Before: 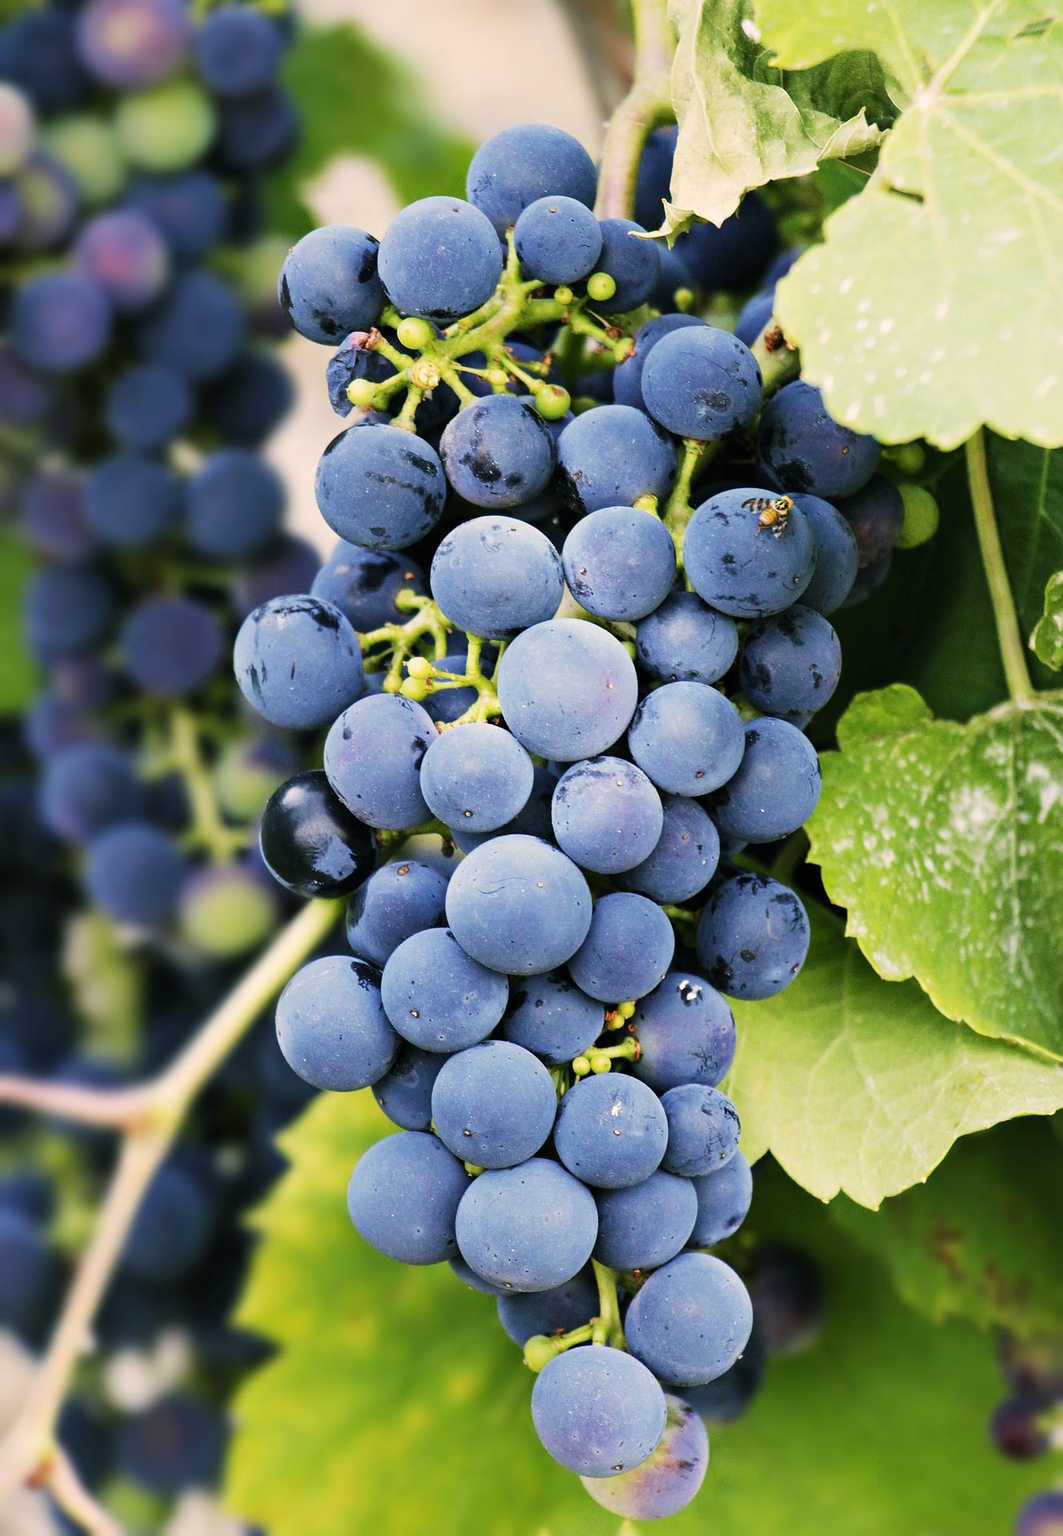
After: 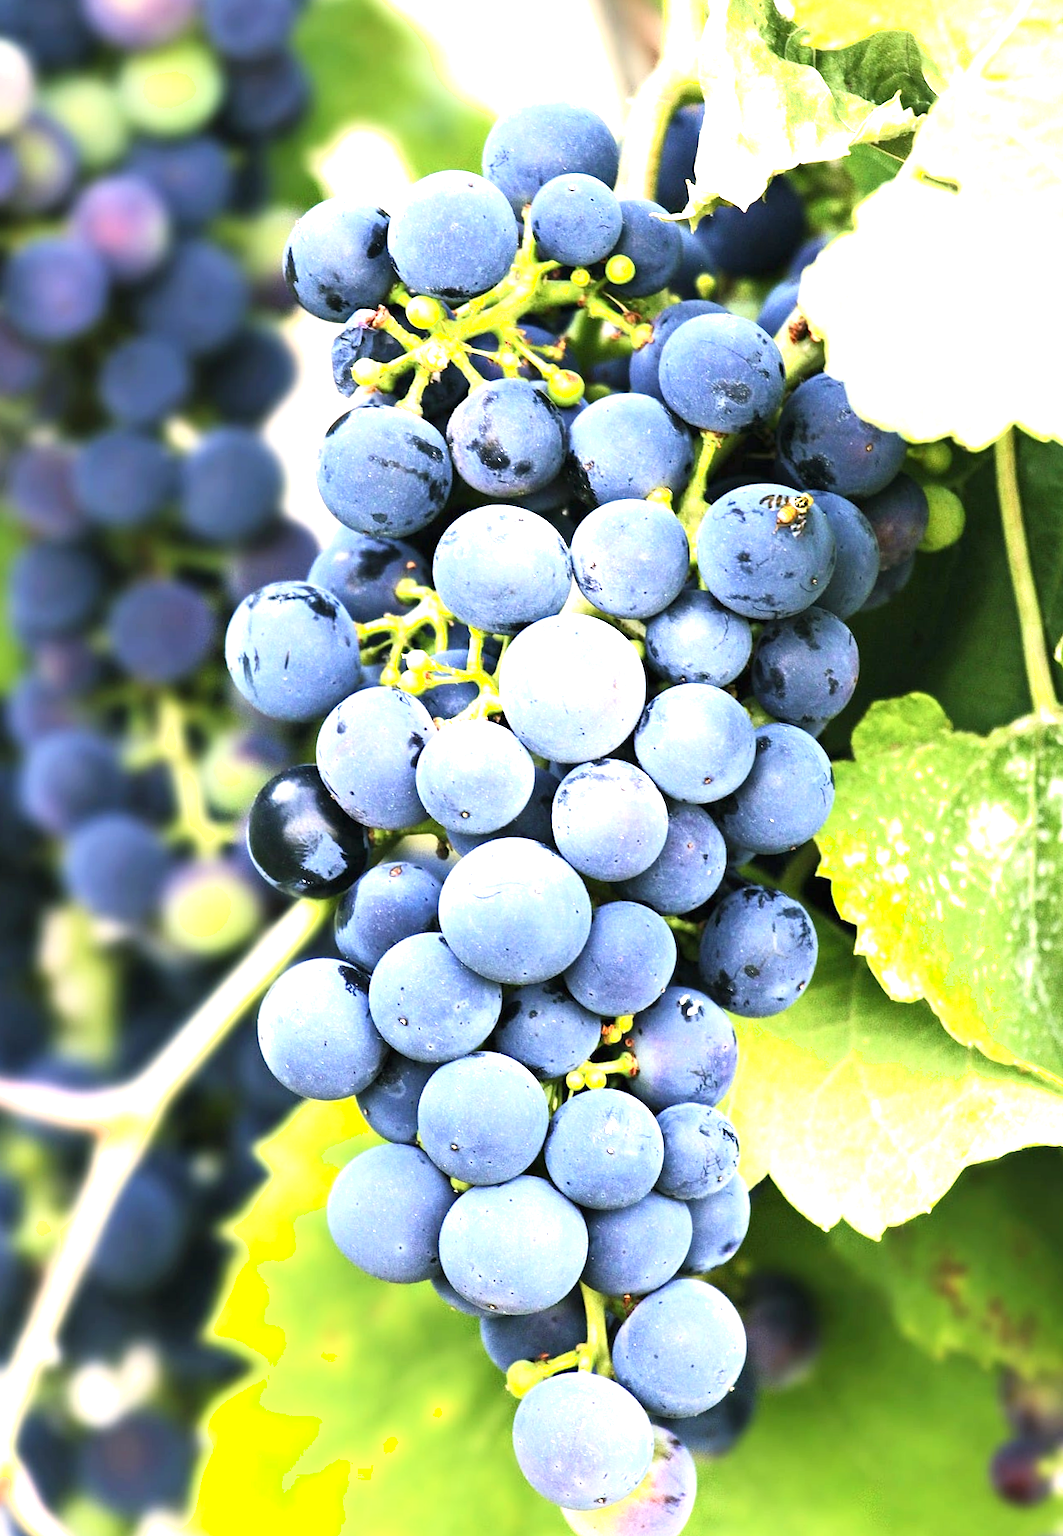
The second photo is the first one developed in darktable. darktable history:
shadows and highlights: shadows 0, highlights 40
exposure: black level correction 0, exposure 1.2 EV, compensate exposure bias true, compensate highlight preservation false
crop and rotate: angle -1.69°
